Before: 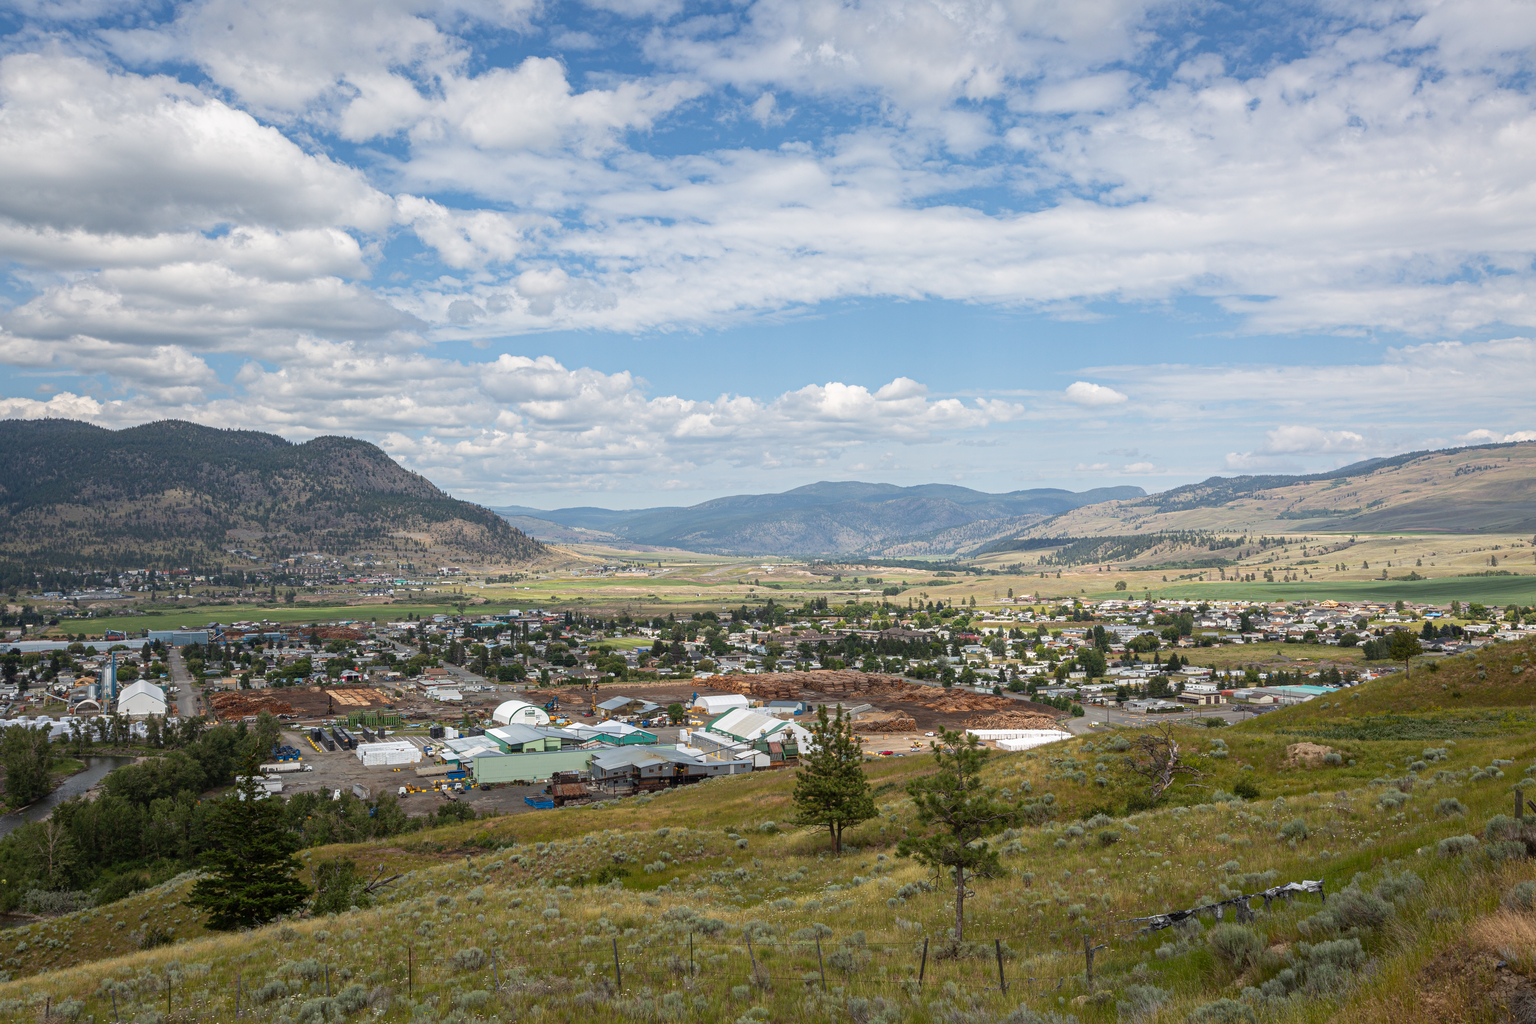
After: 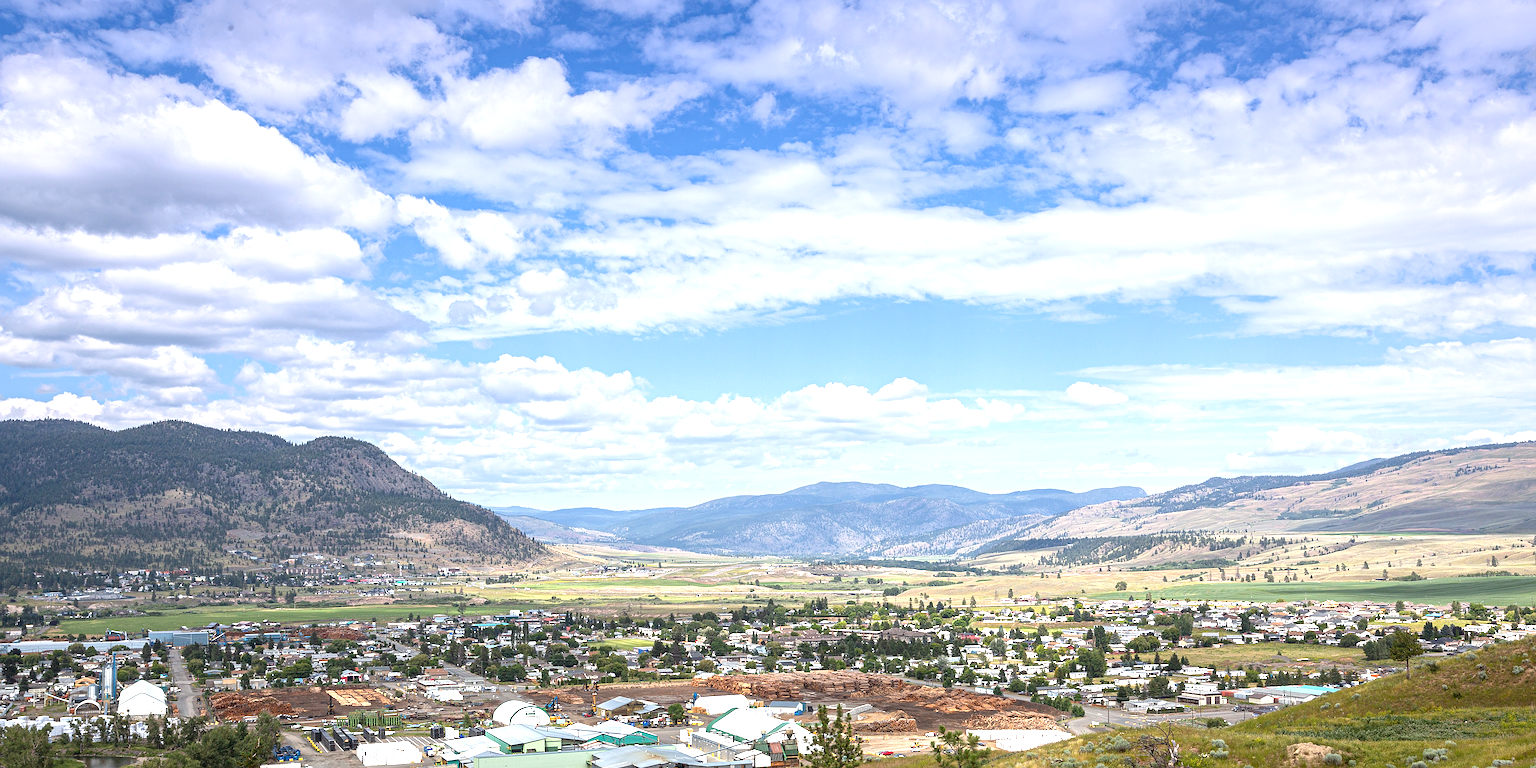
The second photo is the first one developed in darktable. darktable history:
exposure: exposure 1.089 EV, compensate highlight preservation false
sharpen: radius 2.543, amount 0.636
graduated density: hue 238.83°, saturation 50%
crop: bottom 24.967%
local contrast: highlights 100%, shadows 100%, detail 120%, midtone range 0.2
